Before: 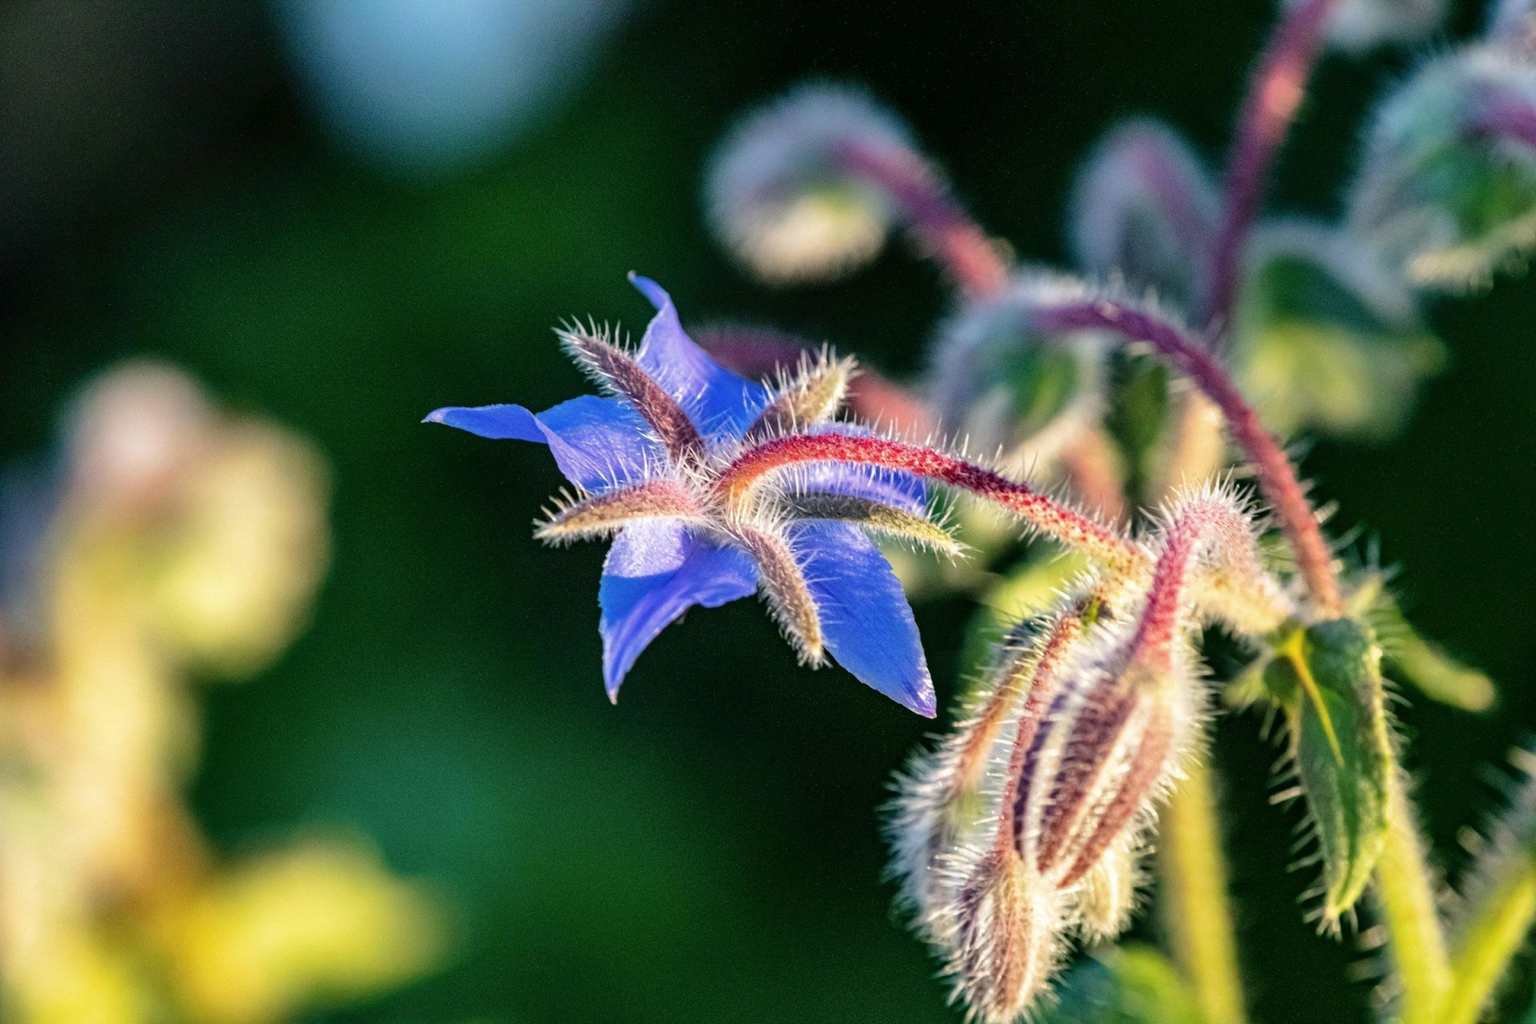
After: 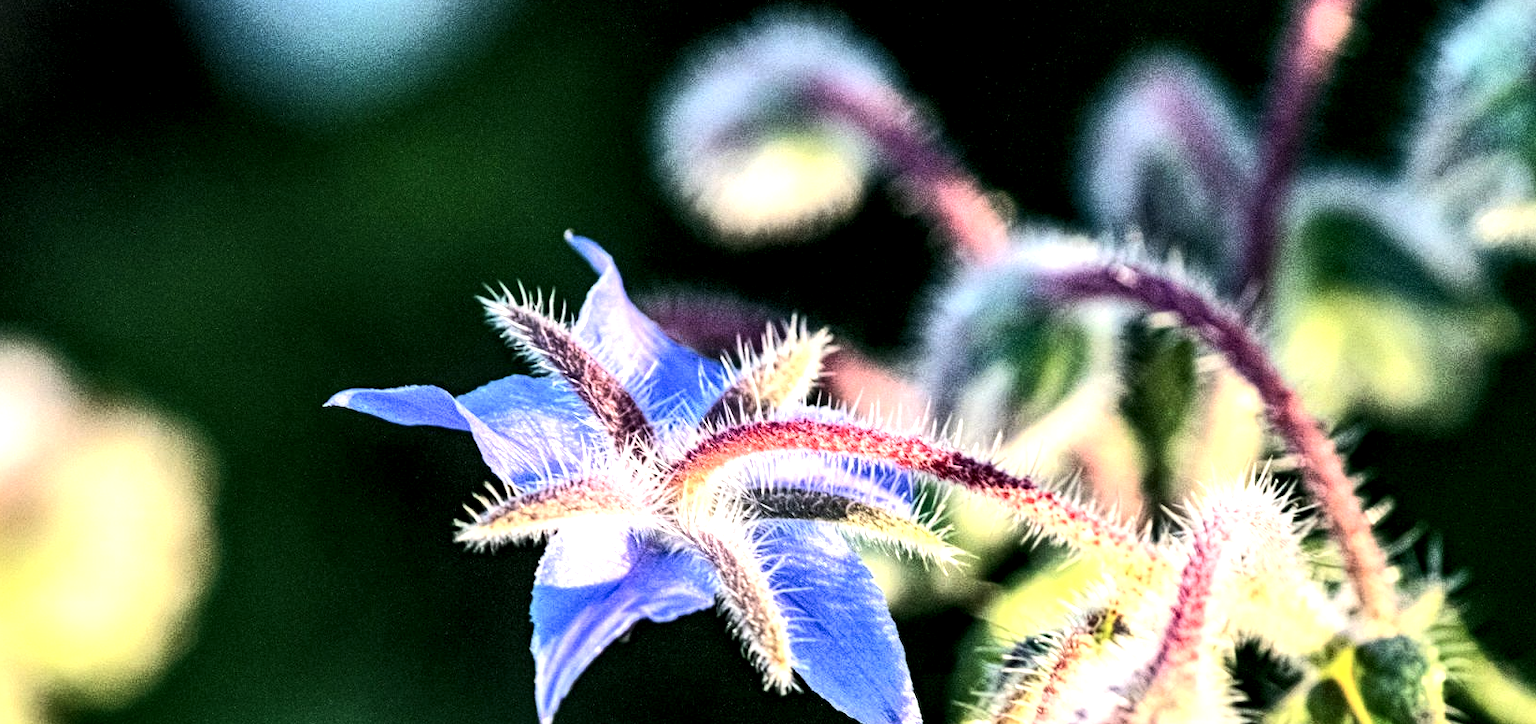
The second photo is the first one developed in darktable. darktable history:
tone equalizer: -8 EV -0.728 EV, -7 EV -0.721 EV, -6 EV -0.567 EV, -5 EV -0.424 EV, -3 EV 0.397 EV, -2 EV 0.6 EV, -1 EV 0.699 EV, +0 EV 0.738 EV, edges refinement/feathering 500, mask exposure compensation -1.57 EV, preserve details no
local contrast: highlights 106%, shadows 102%, detail 201%, midtone range 0.2
crop and rotate: left 9.449%, top 7.342%, right 4.884%, bottom 32.071%
tone curve: curves: ch0 [(0, 0) (0.003, 0.017) (0.011, 0.018) (0.025, 0.03) (0.044, 0.051) (0.069, 0.075) (0.1, 0.104) (0.136, 0.138) (0.177, 0.183) (0.224, 0.237) (0.277, 0.294) (0.335, 0.361) (0.399, 0.446) (0.468, 0.552) (0.543, 0.66) (0.623, 0.753) (0.709, 0.843) (0.801, 0.912) (0.898, 0.962) (1, 1)], color space Lab, independent channels, preserve colors none
